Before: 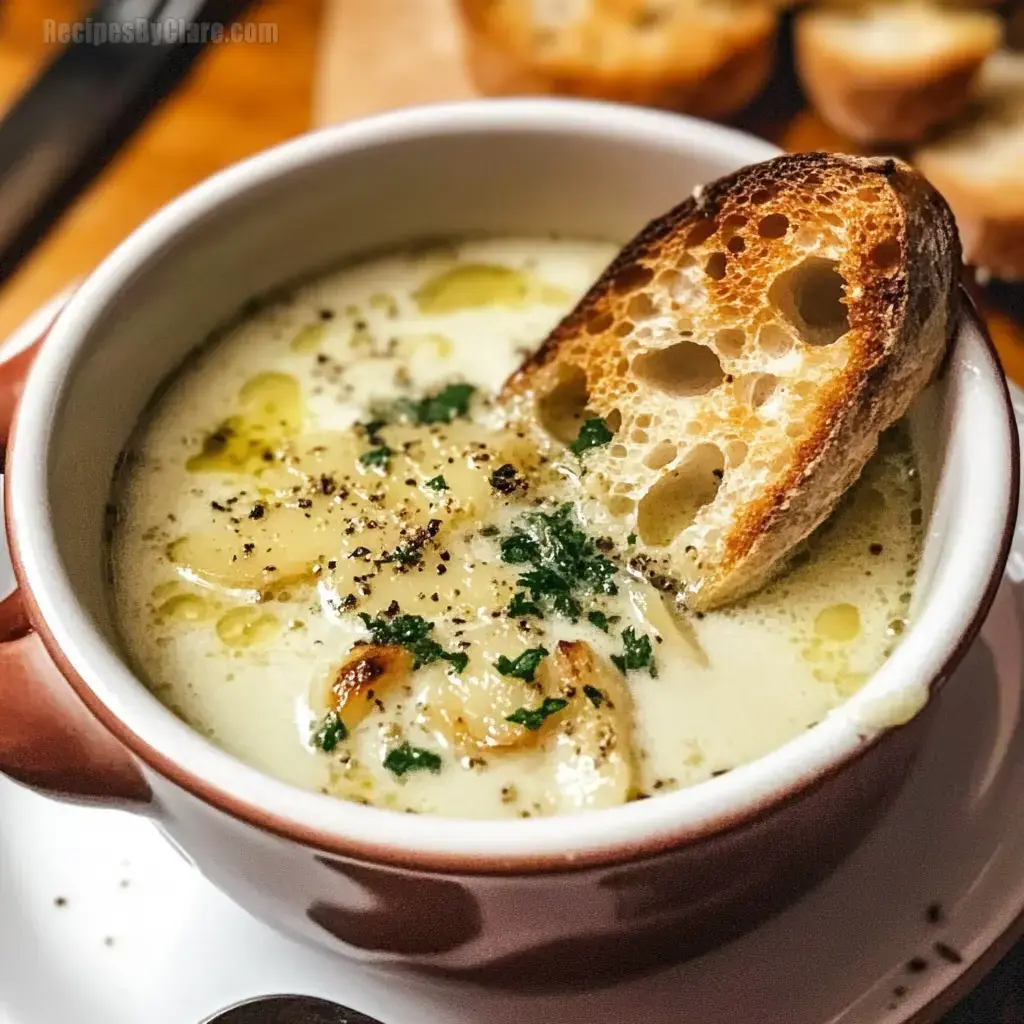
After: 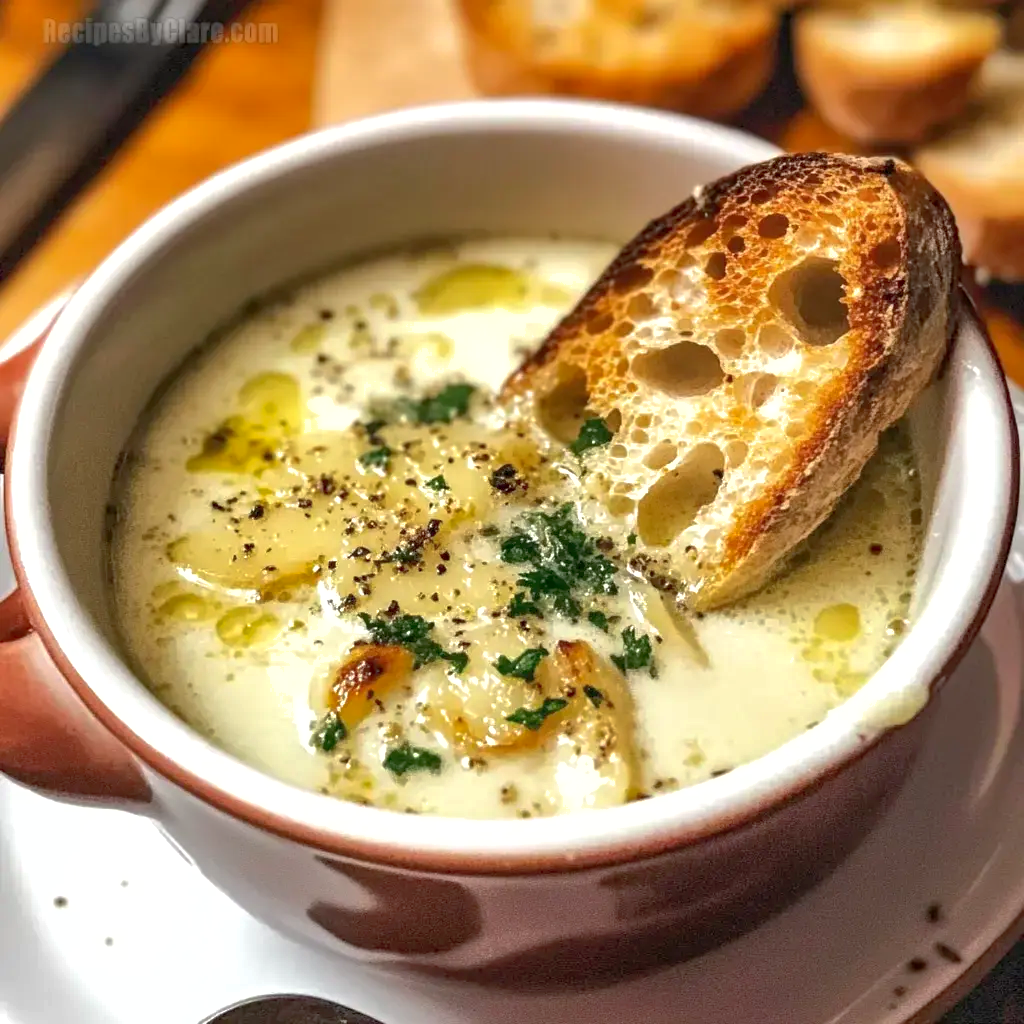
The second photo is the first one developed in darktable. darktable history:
shadows and highlights: on, module defaults
exposure: black level correction 0.001, exposure 0.3 EV, compensate highlight preservation false
